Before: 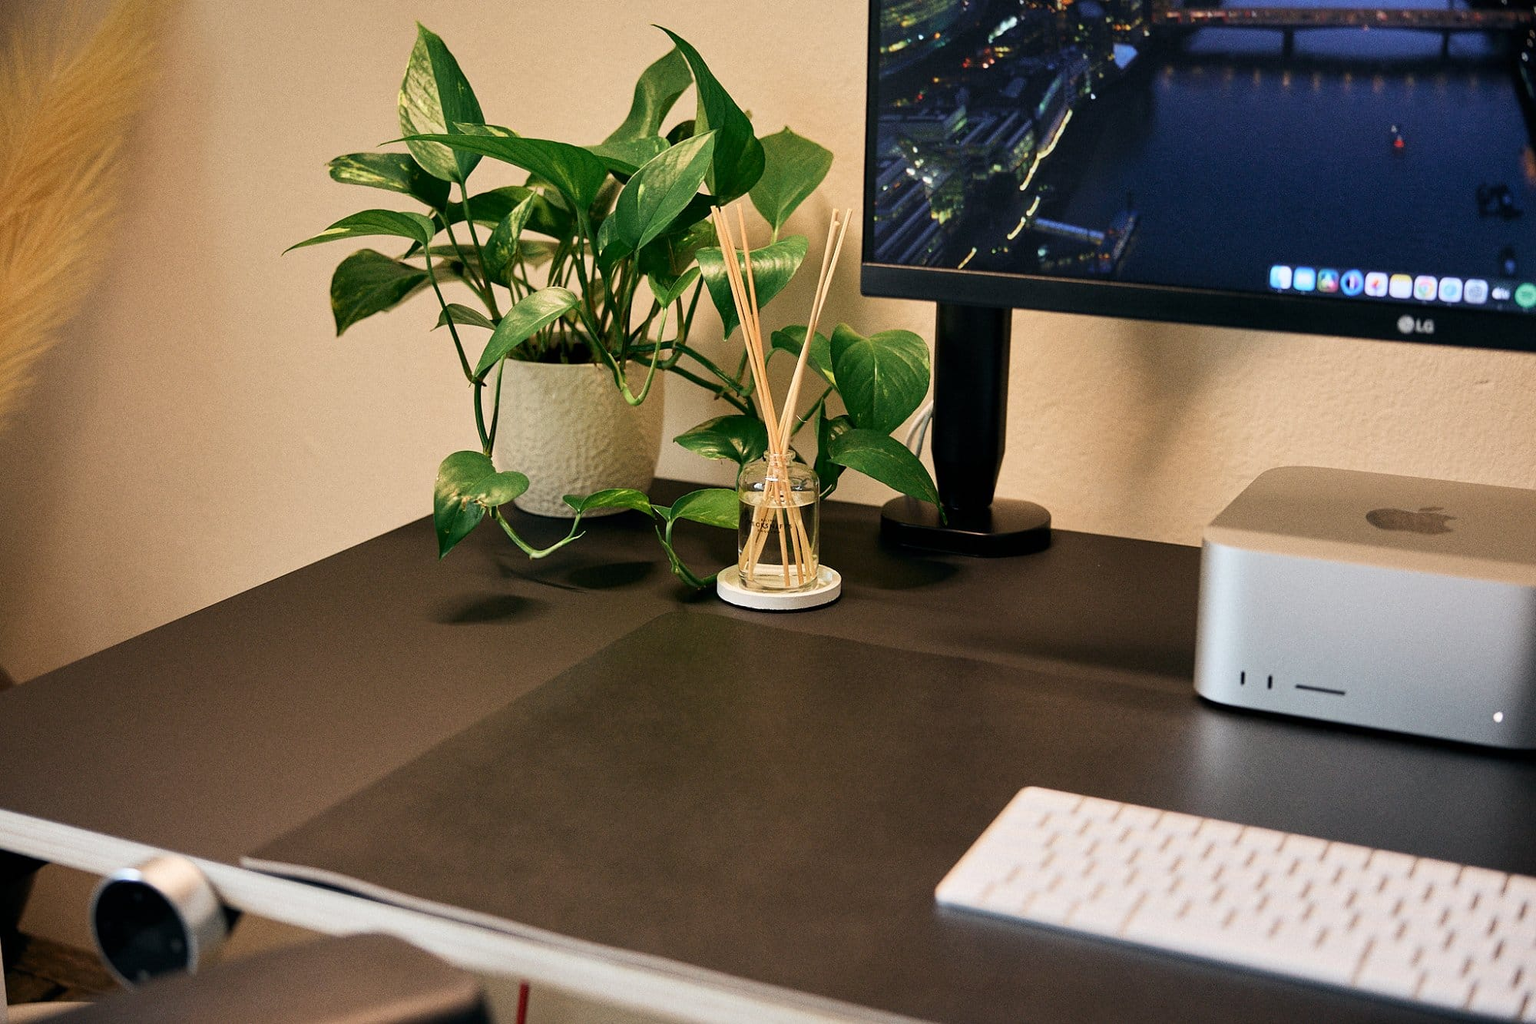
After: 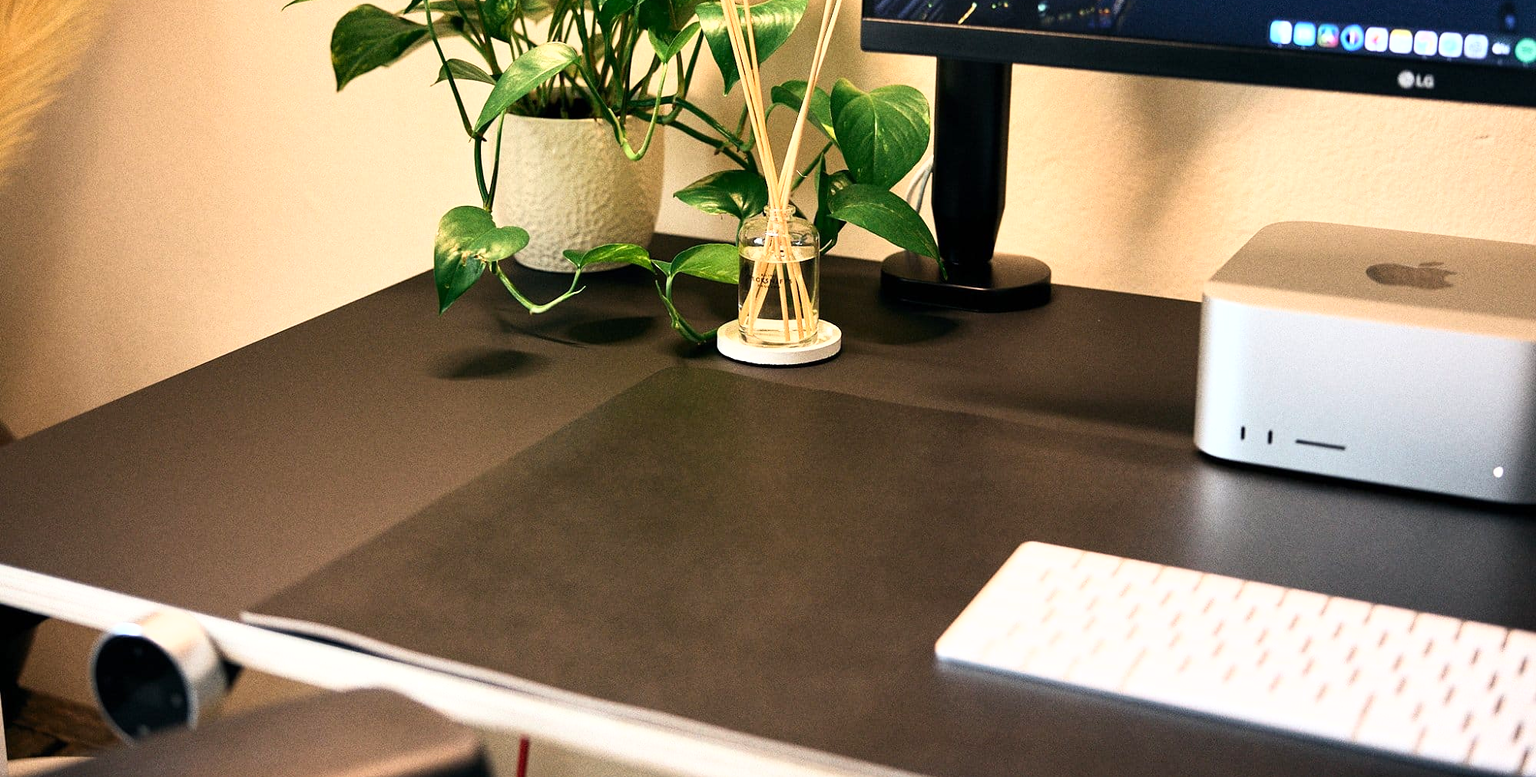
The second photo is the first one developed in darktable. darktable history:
tone curve: curves: ch0 [(0, 0) (0.216, 0.249) (0.443, 0.543) (0.717, 0.888) (0.878, 1) (1, 1)], color space Lab, linked channels
crop and rotate: top 23.955%
